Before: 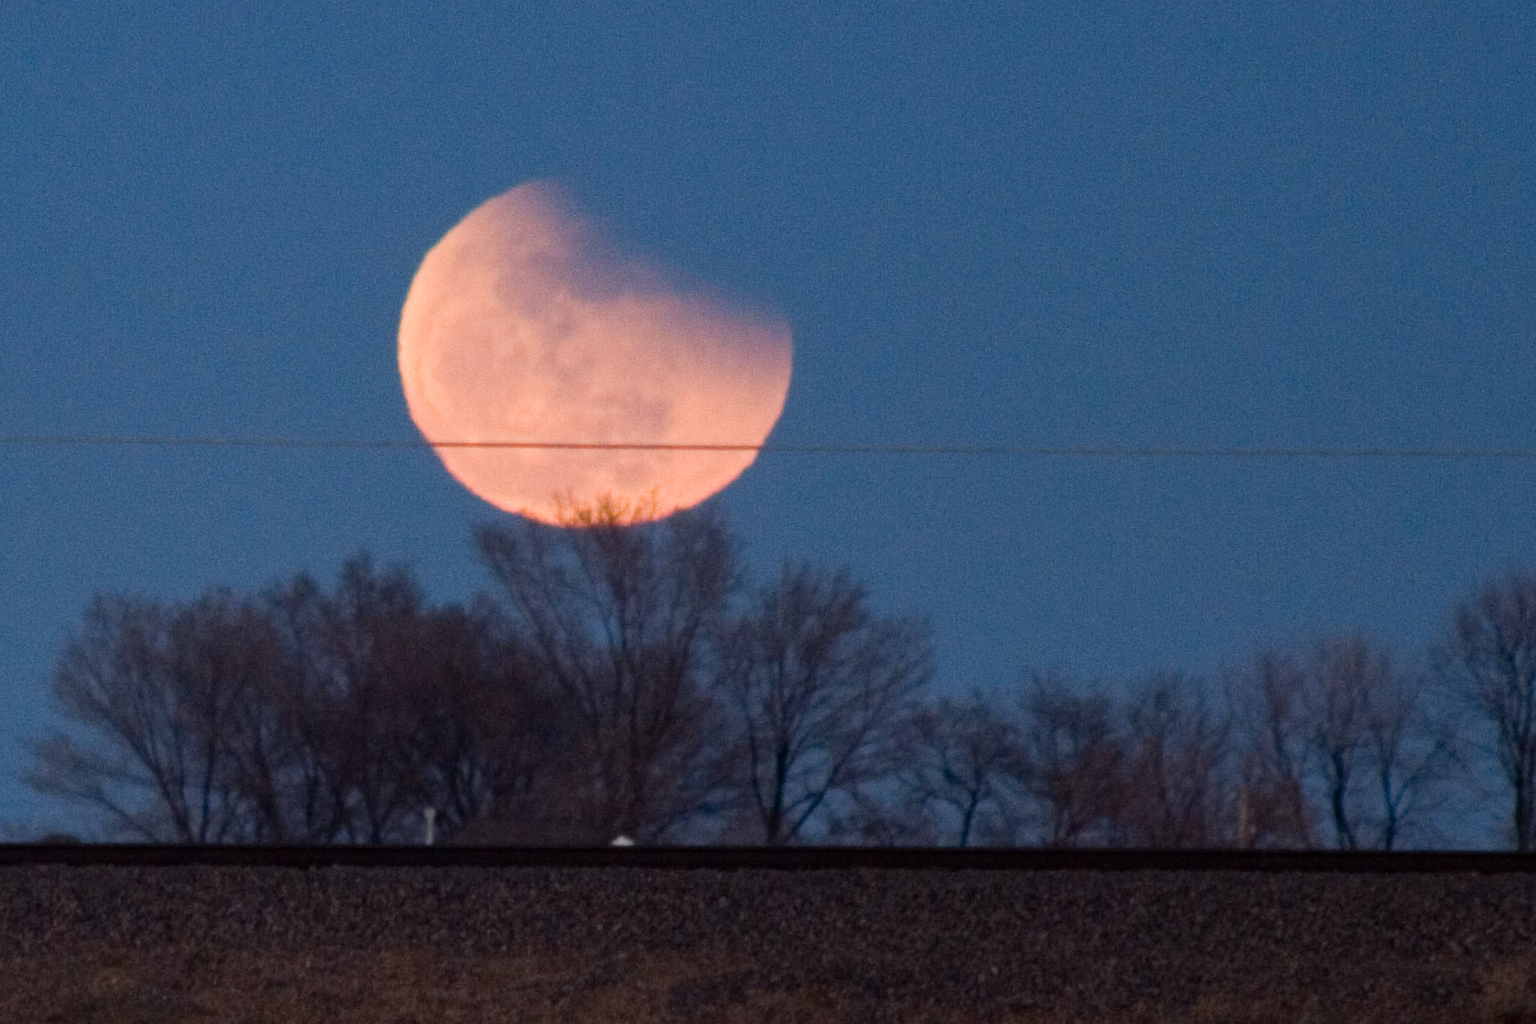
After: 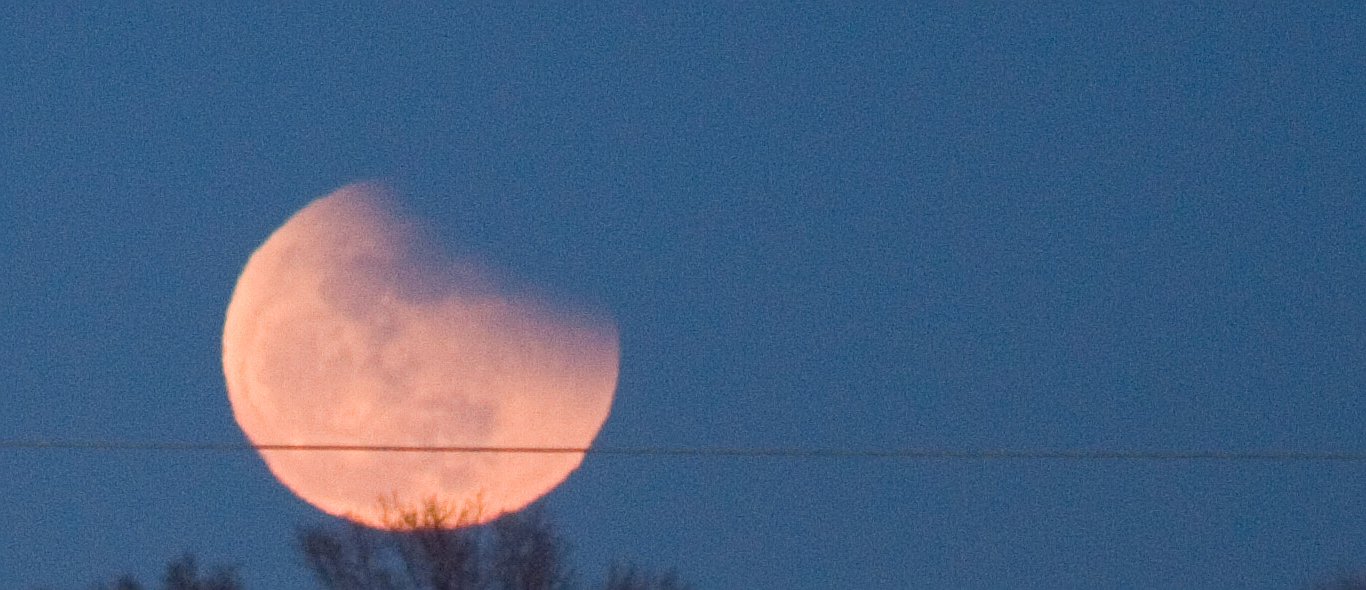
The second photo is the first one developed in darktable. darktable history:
sharpen: on, module defaults
crop and rotate: left 11.534%, bottom 42.687%
